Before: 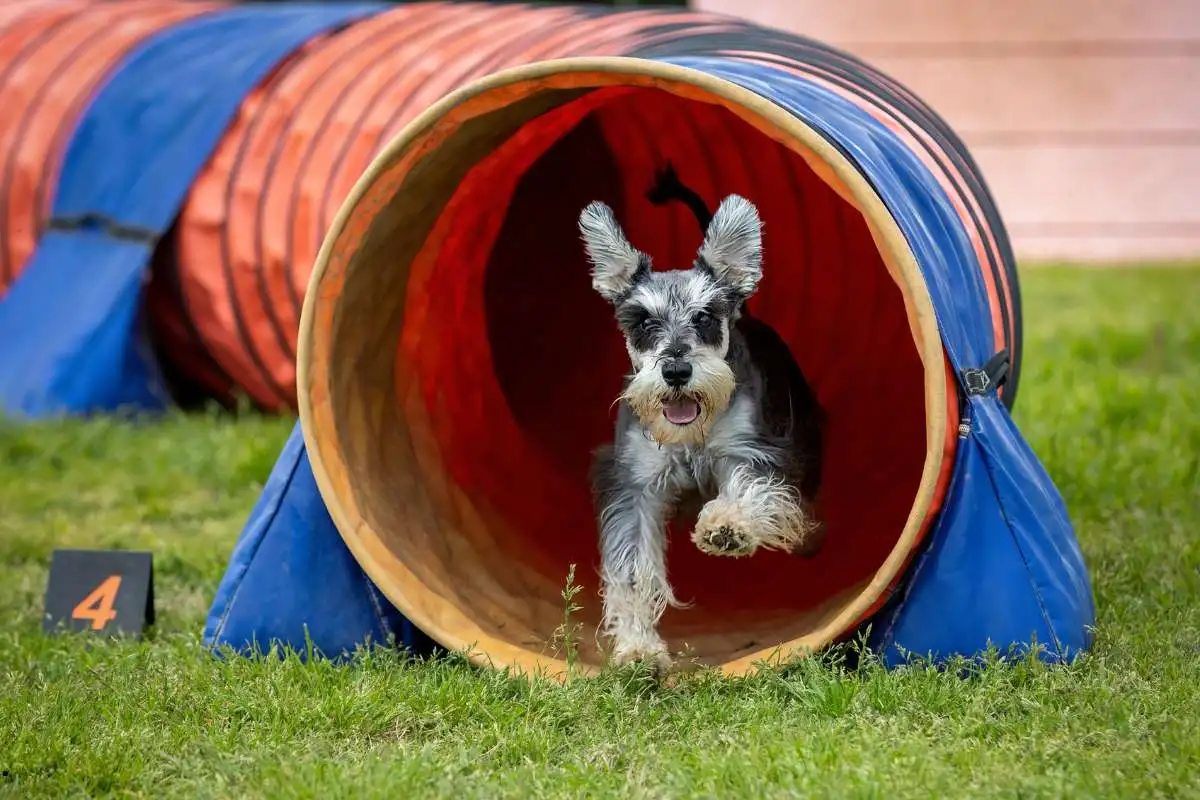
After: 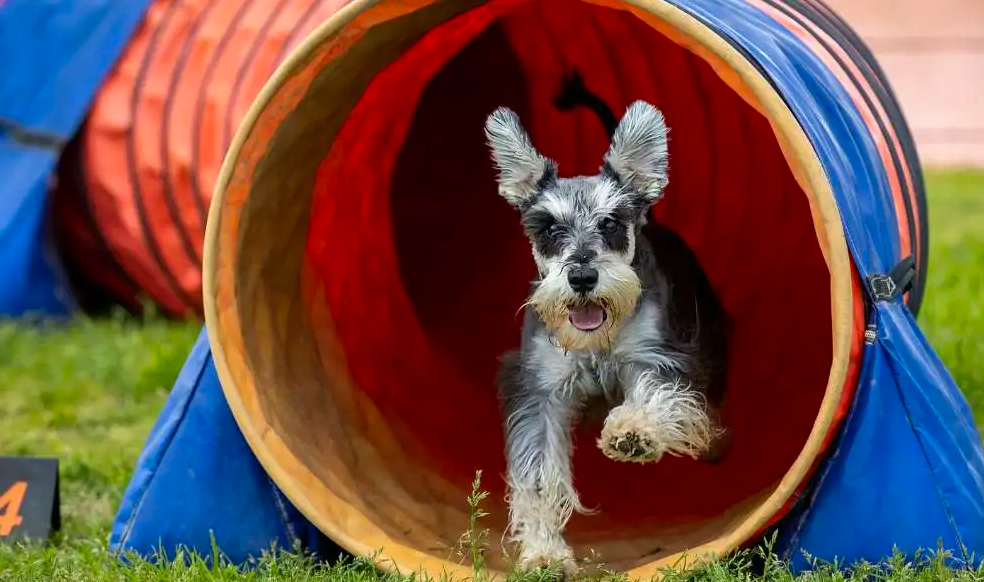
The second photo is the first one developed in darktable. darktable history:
crop: left 7.856%, top 11.836%, right 10.12%, bottom 15.387%
contrast brightness saturation: contrast 0.04, saturation 0.16
